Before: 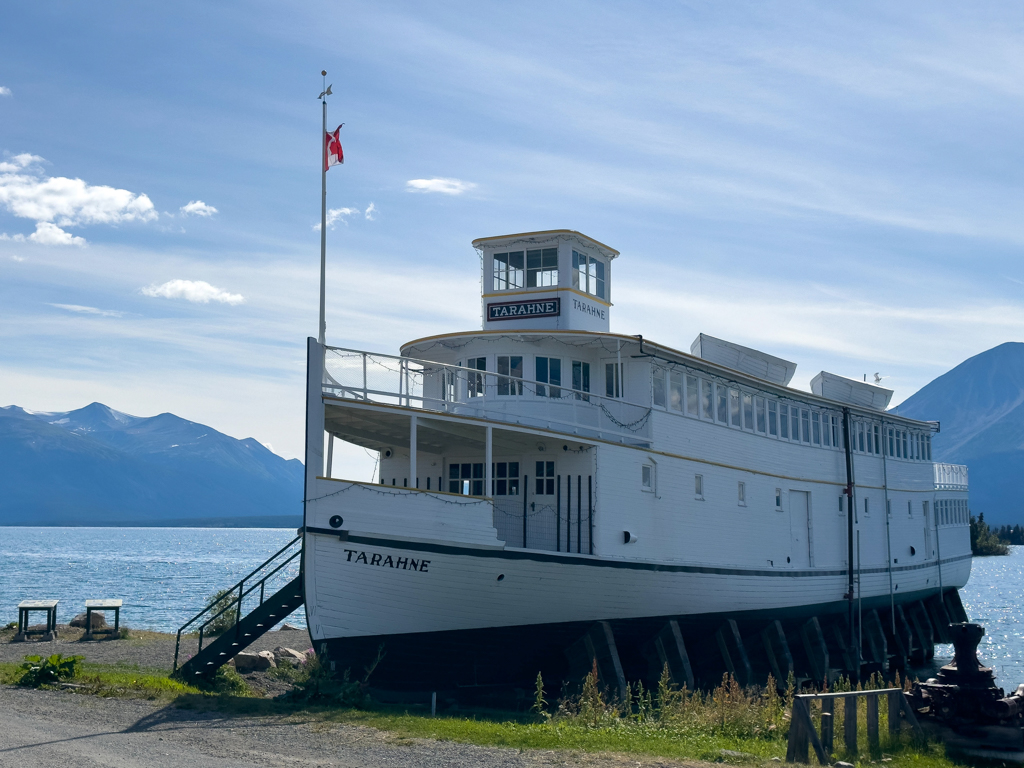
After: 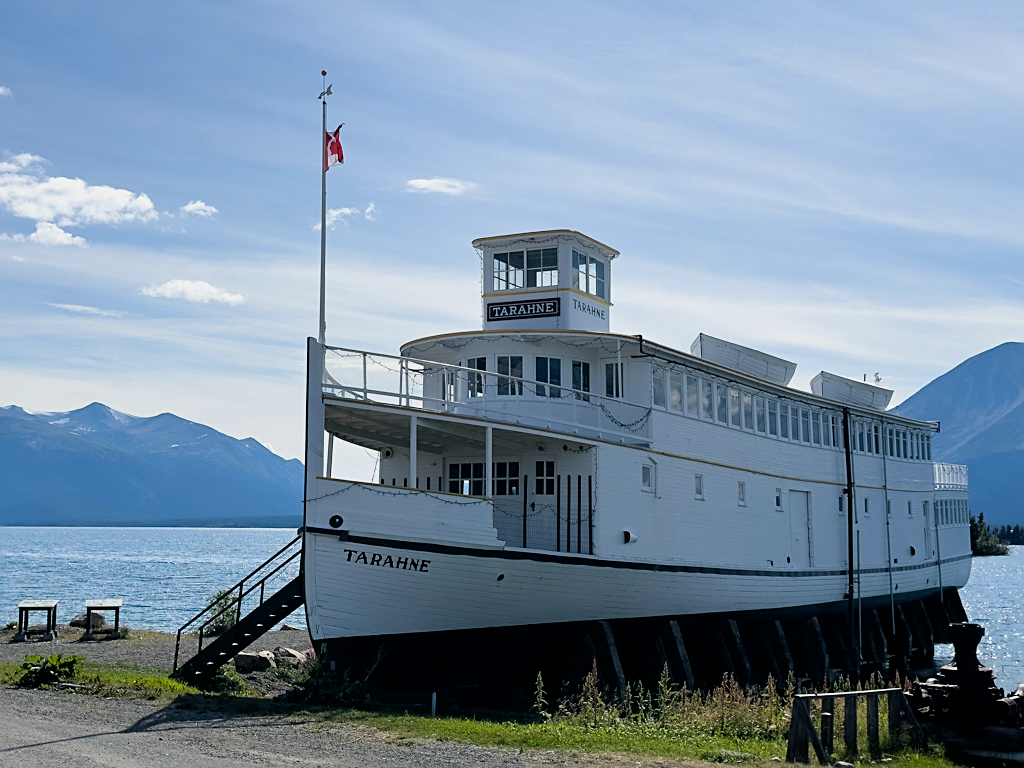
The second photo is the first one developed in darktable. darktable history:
filmic rgb: black relative exposure -5.71 EV, white relative exposure 3.39 EV, hardness 3.68
color balance rgb: highlights gain › luminance 17.35%, perceptual saturation grading › global saturation 0.676%
sharpen: on, module defaults
